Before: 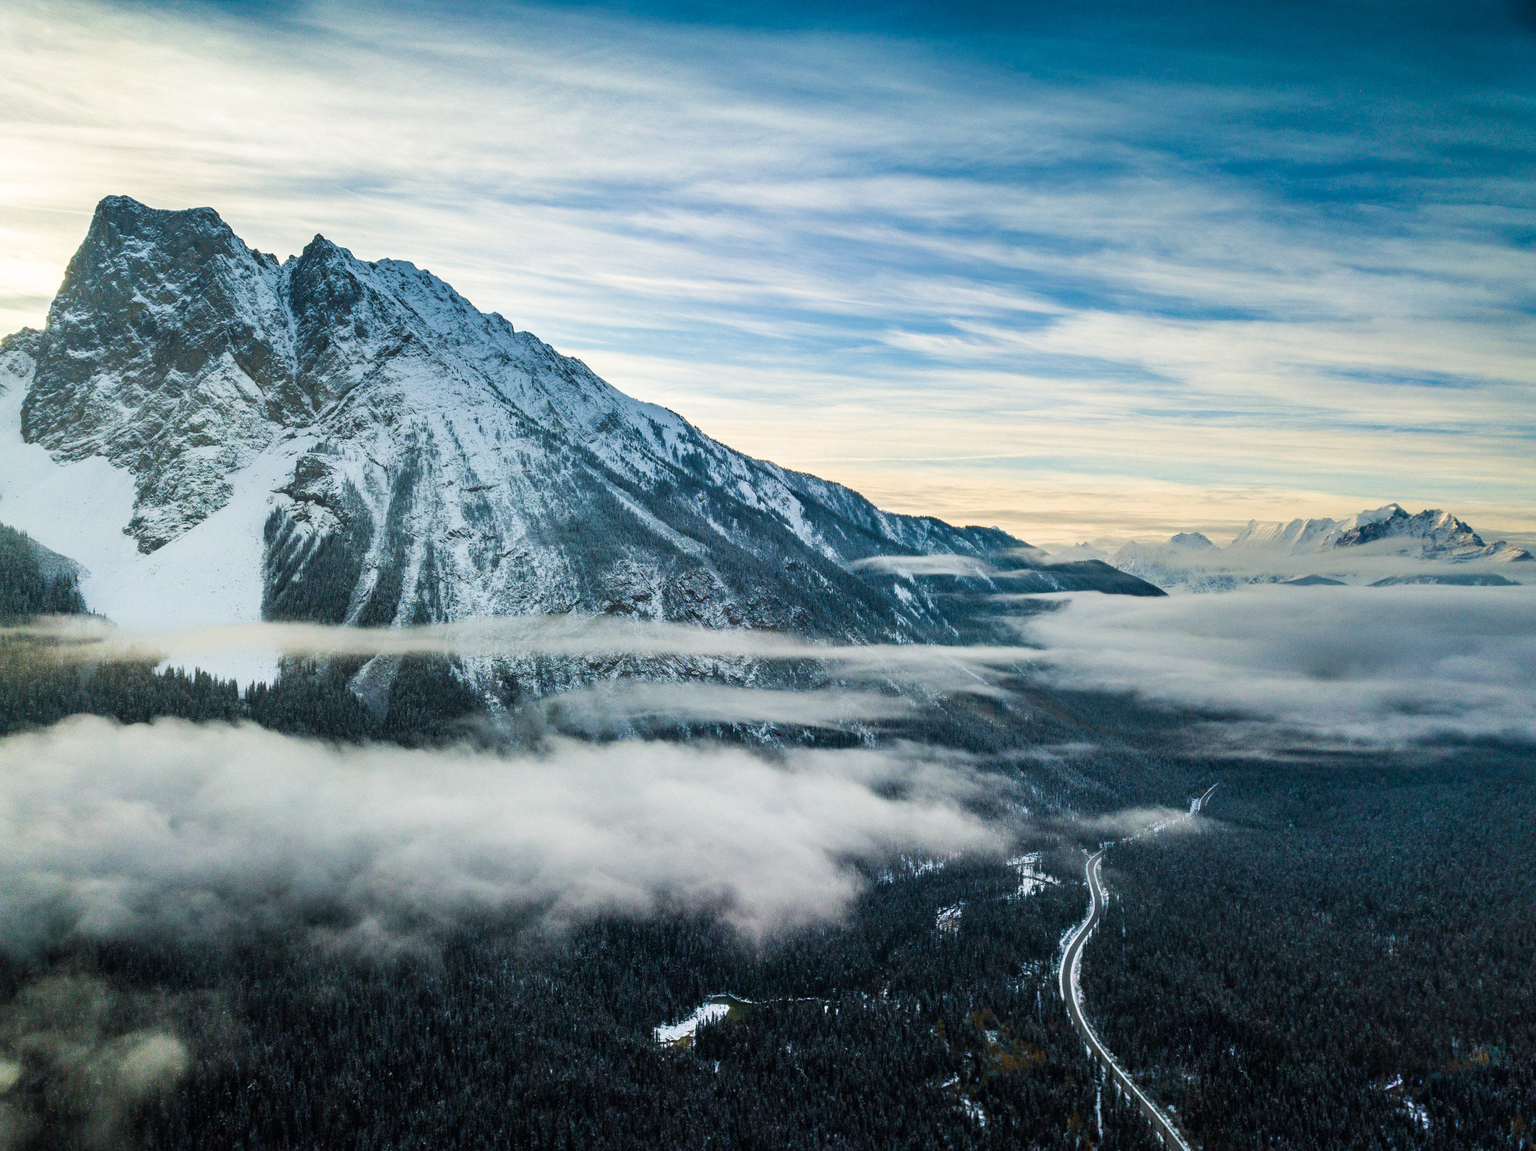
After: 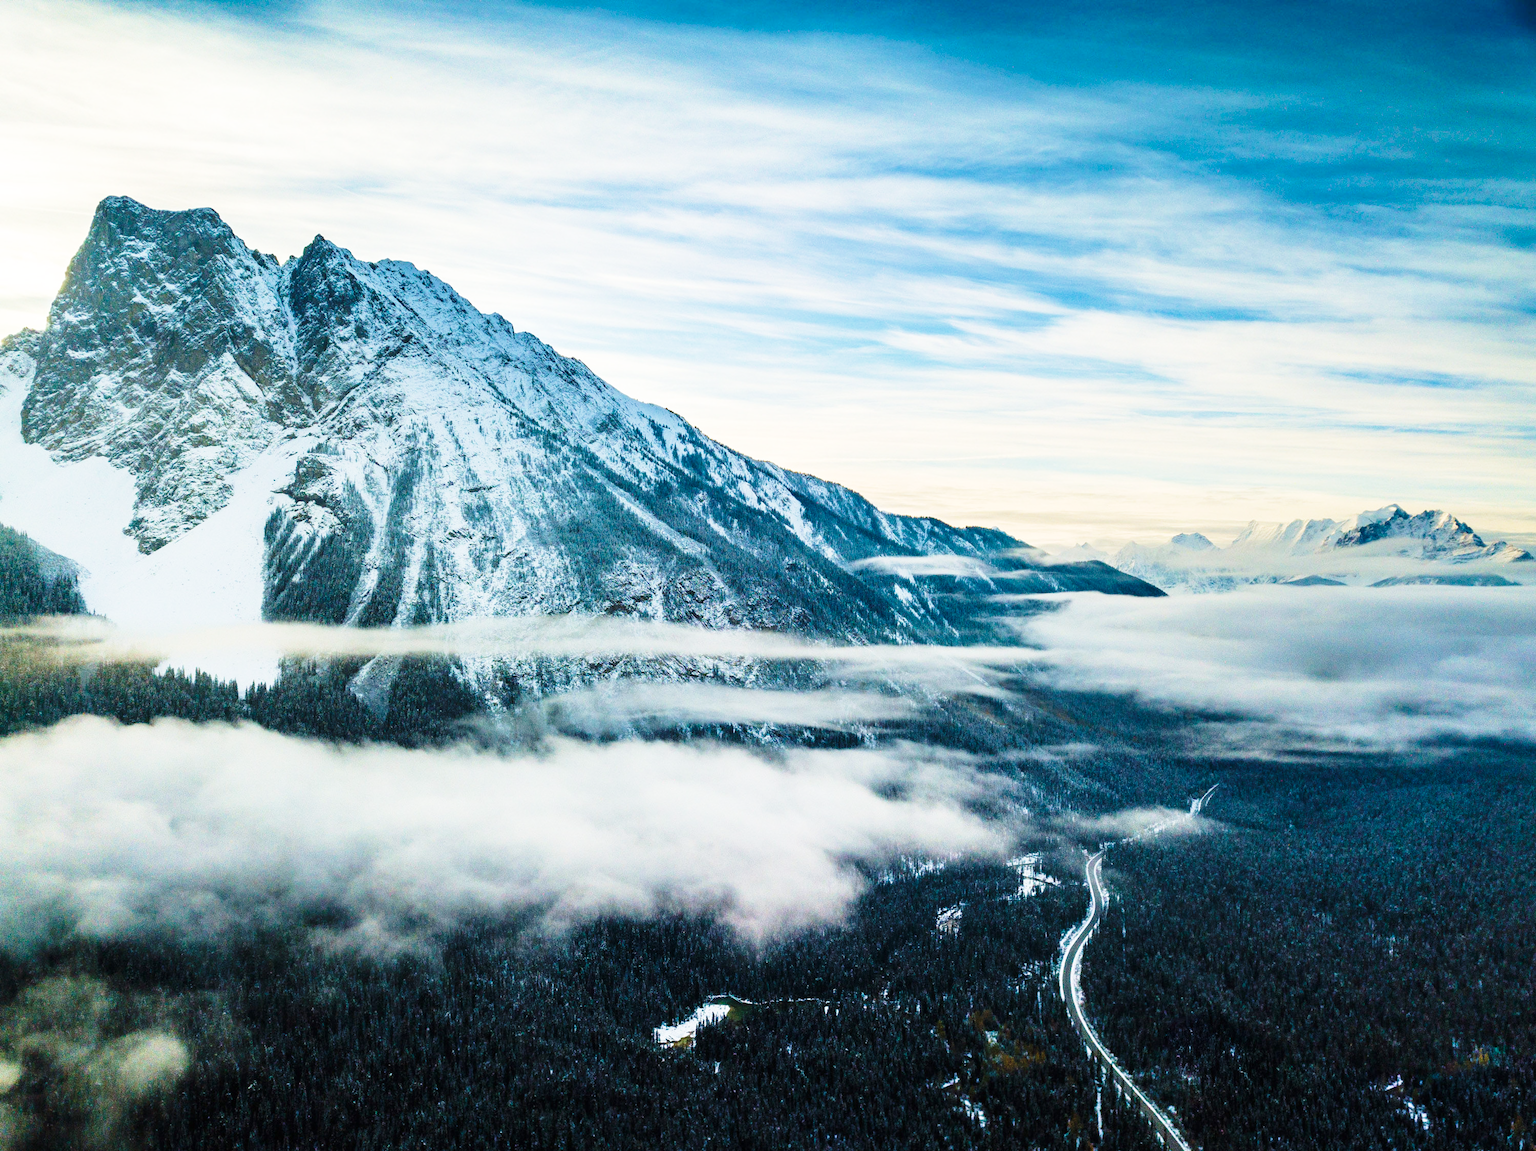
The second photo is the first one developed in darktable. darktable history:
base curve: curves: ch0 [(0, 0) (0.028, 0.03) (0.121, 0.232) (0.46, 0.748) (0.859, 0.968) (1, 1)], preserve colors none
velvia: on, module defaults
